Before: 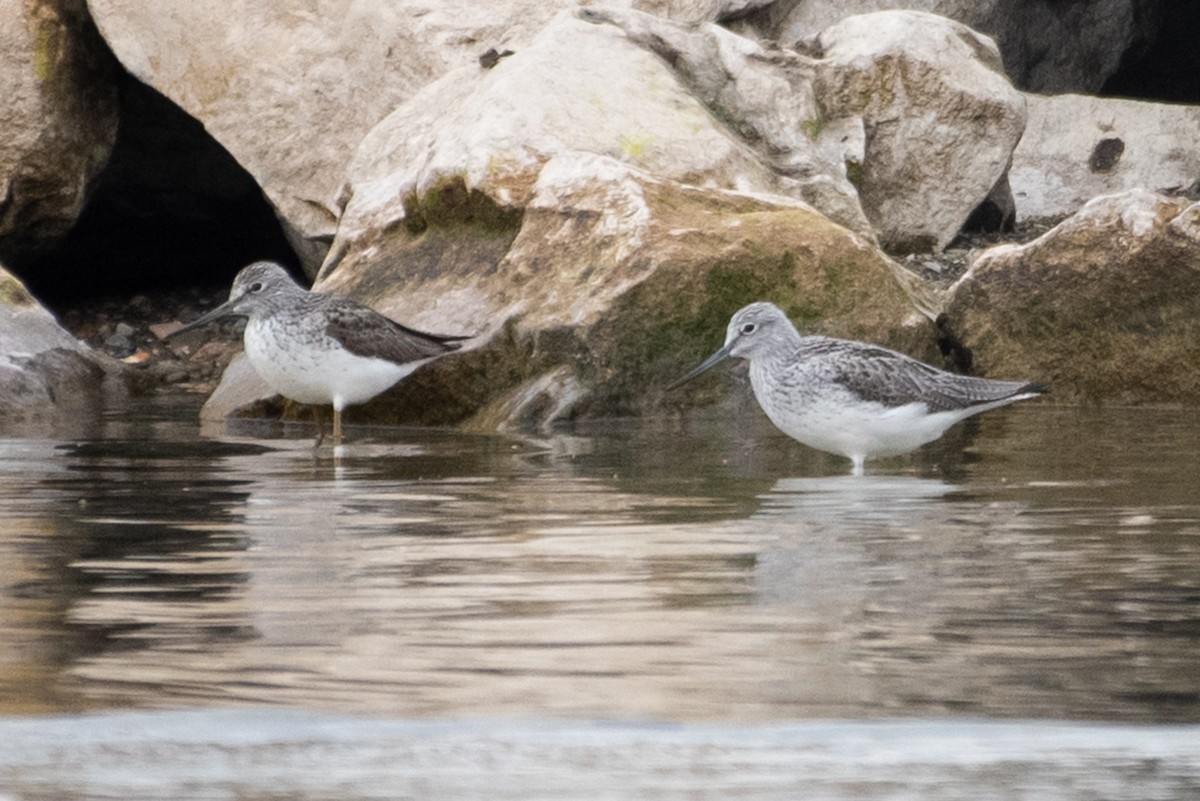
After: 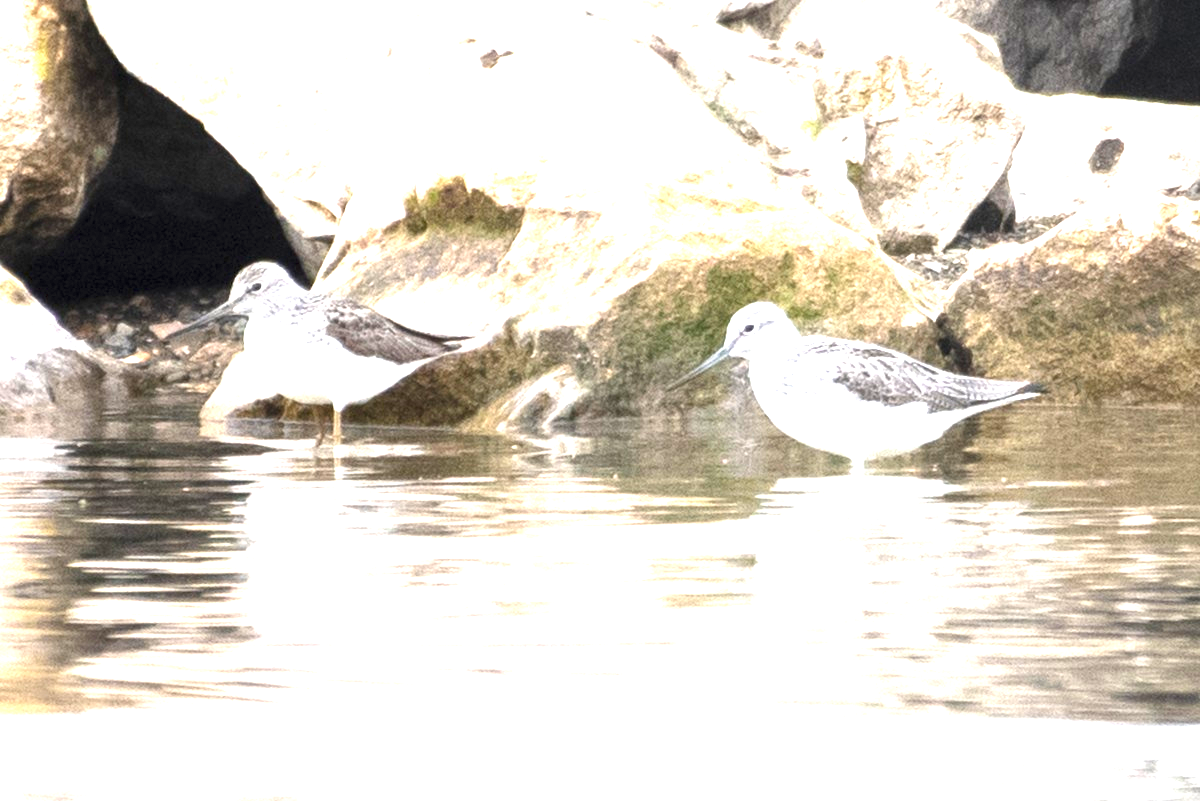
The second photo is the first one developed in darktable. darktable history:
exposure: black level correction 0, exposure 2.161 EV, compensate exposure bias true, compensate highlight preservation false
